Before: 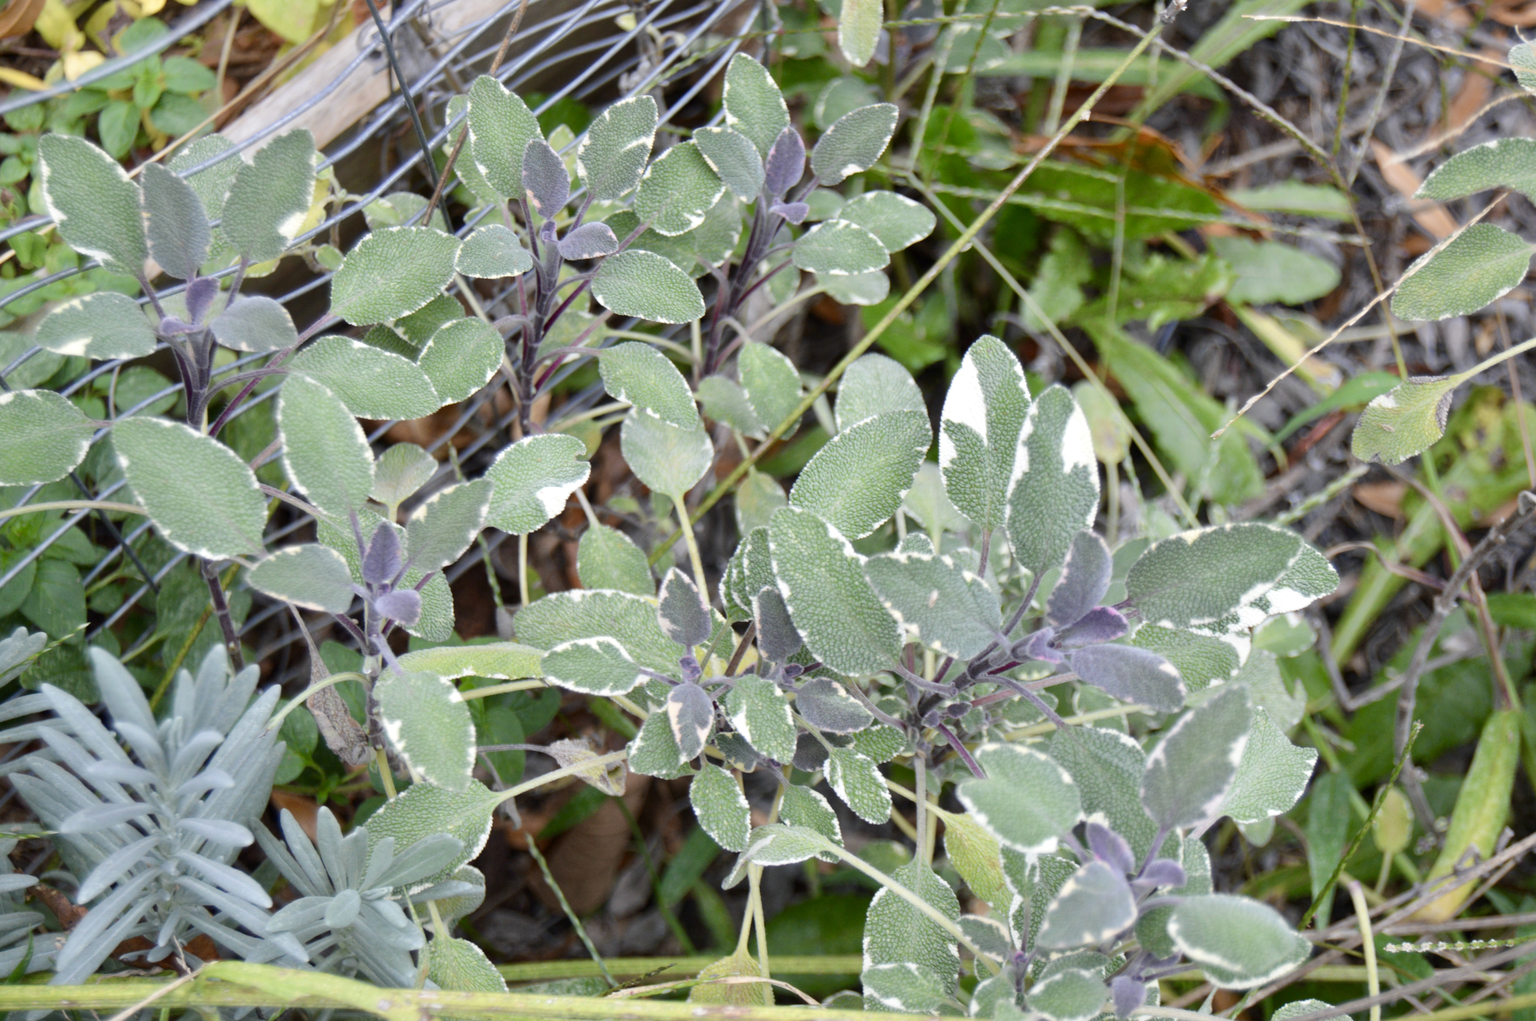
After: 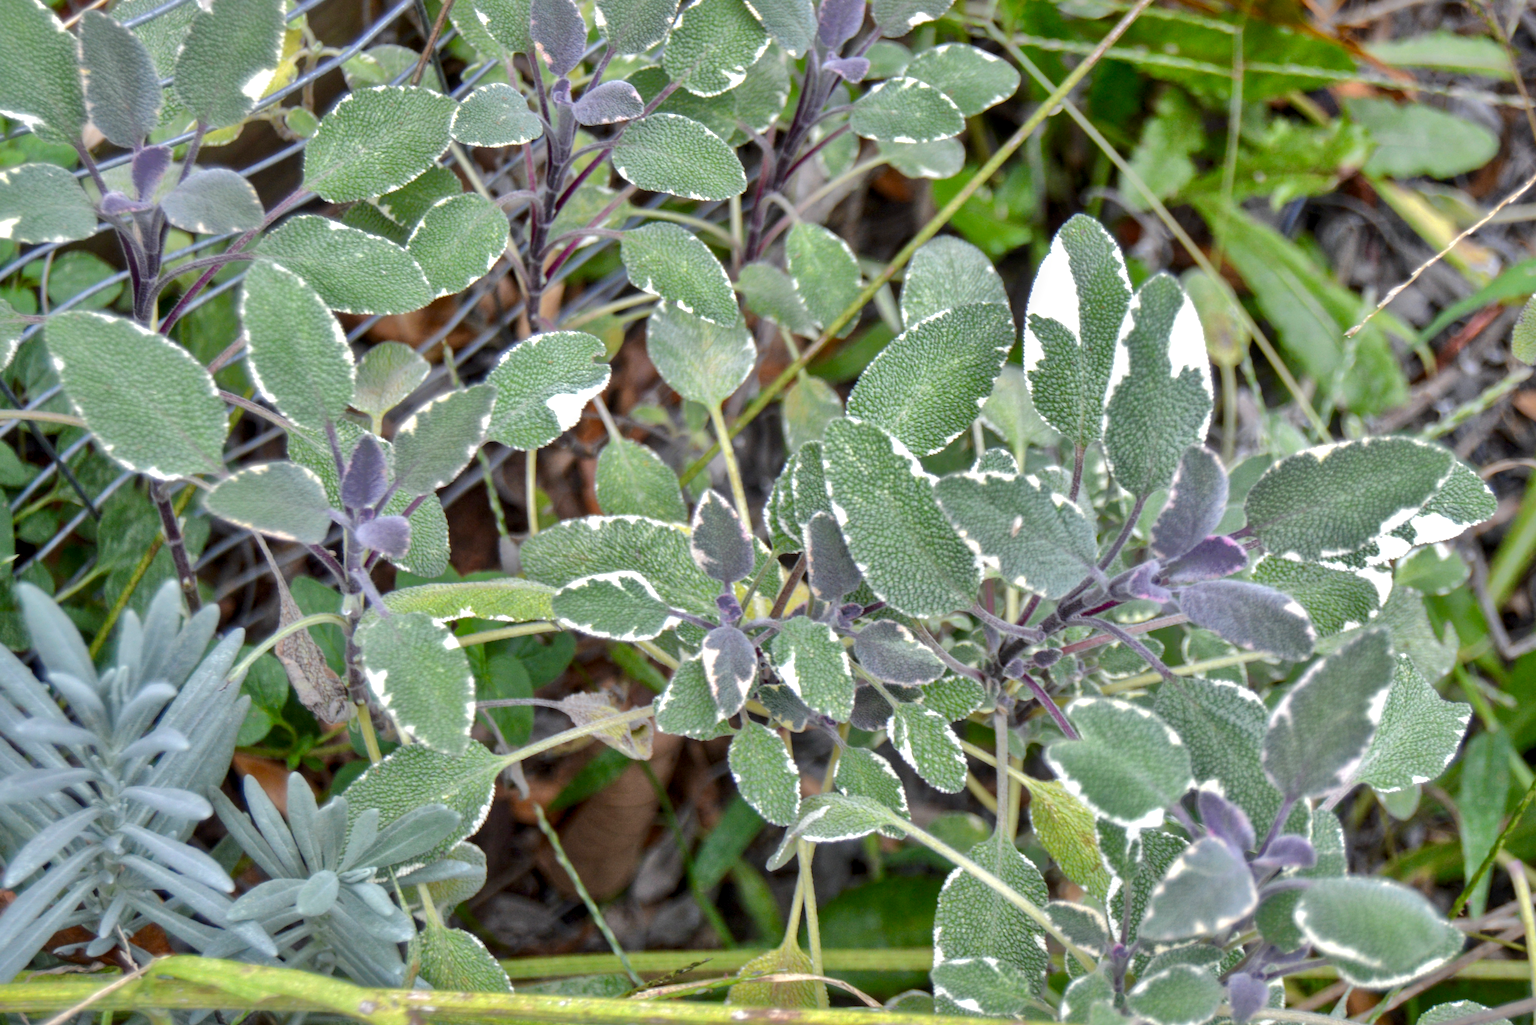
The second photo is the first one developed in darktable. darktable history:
exposure: exposure 0.205 EV, compensate highlight preservation false
shadows and highlights: shadows 25.58, highlights -70.75
crop and rotate: left 4.866%, top 15.125%, right 10.638%
local contrast: detail 130%
